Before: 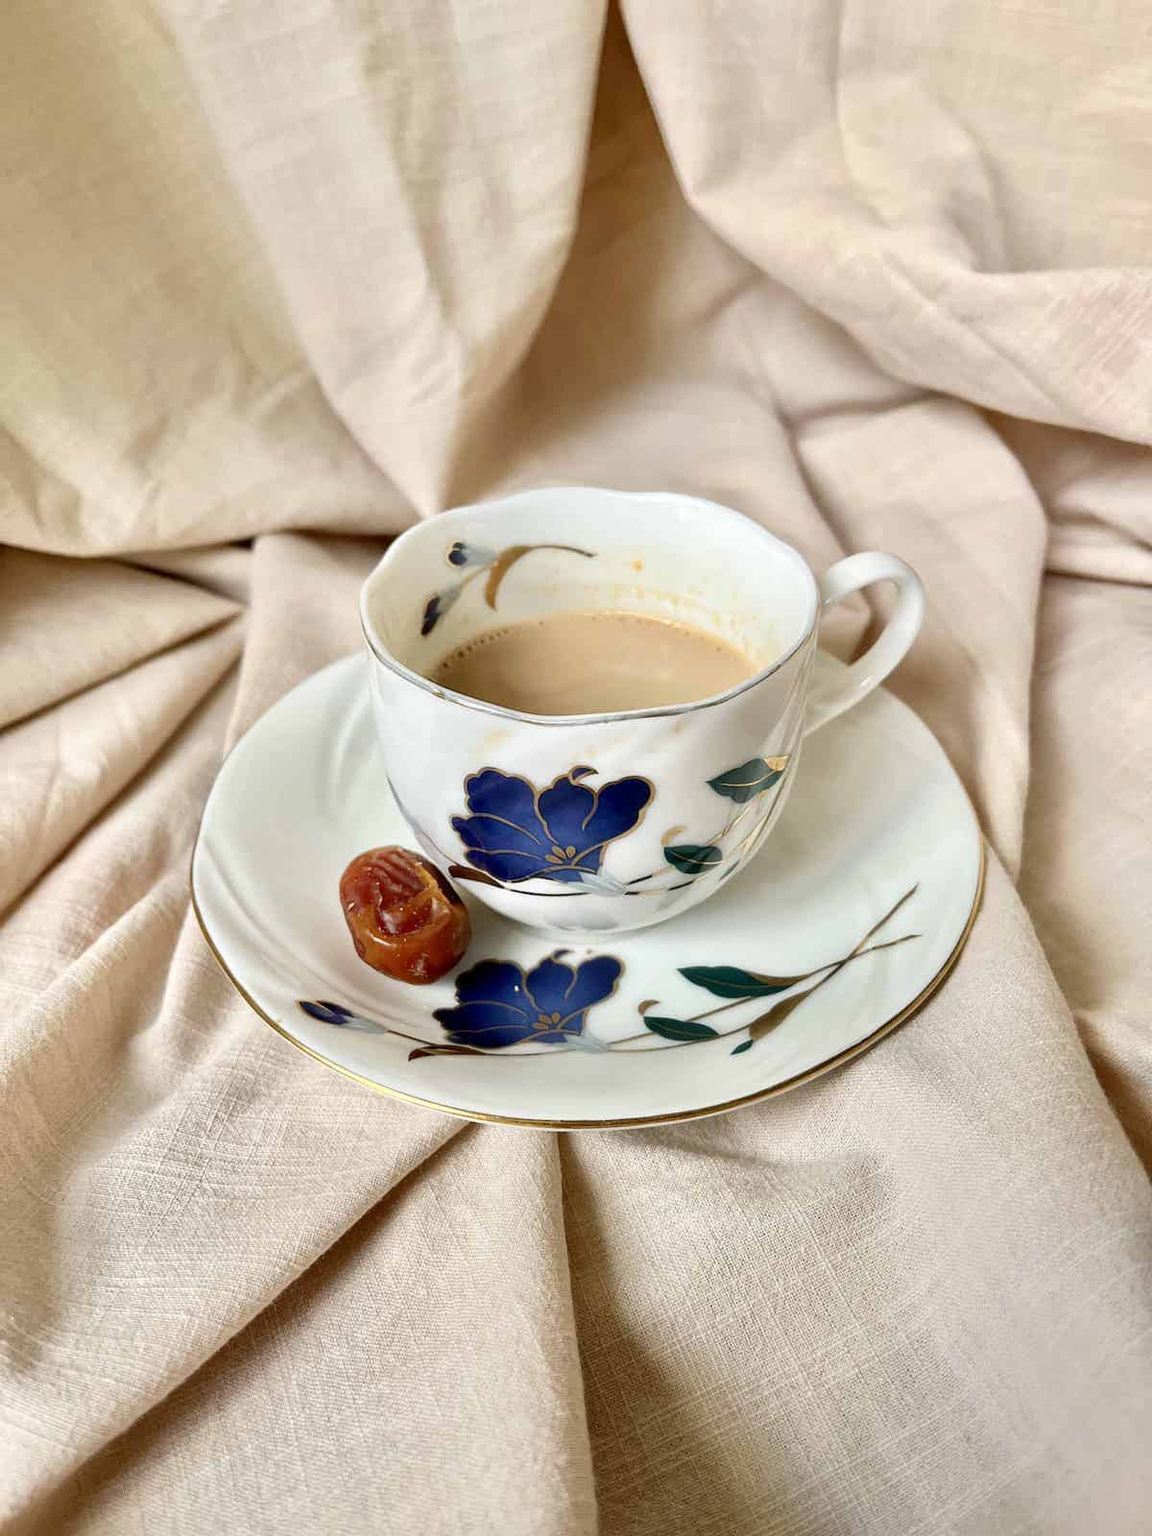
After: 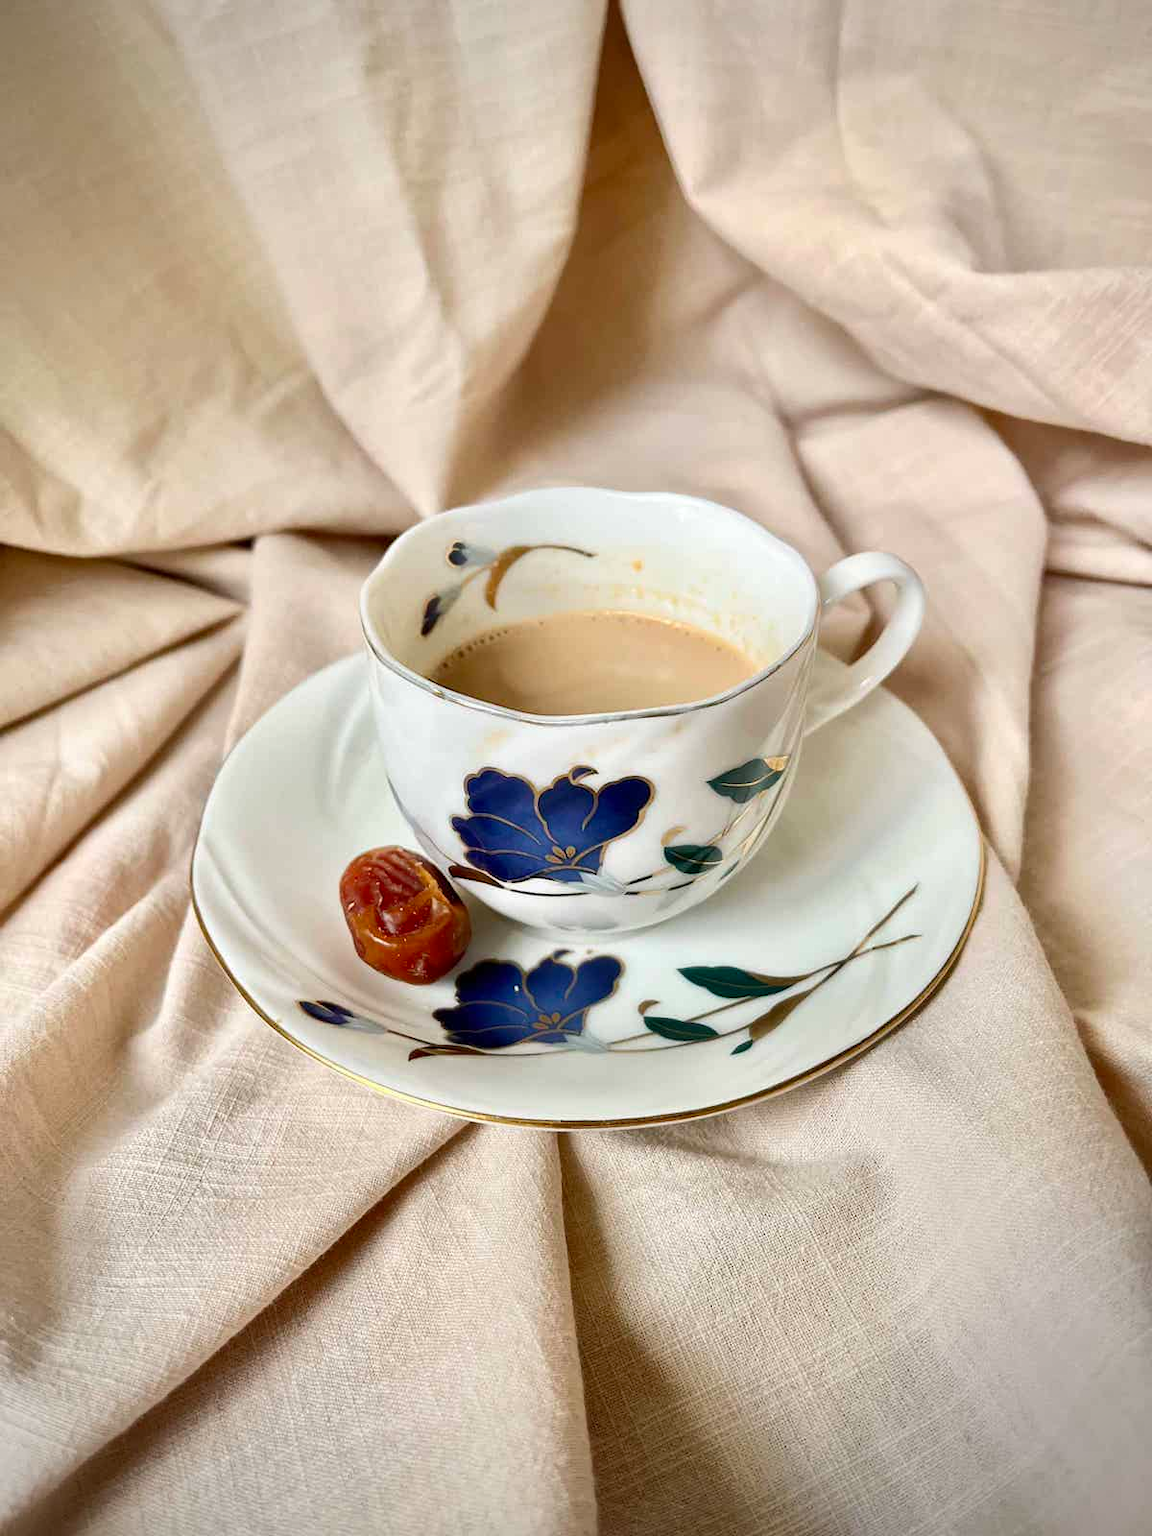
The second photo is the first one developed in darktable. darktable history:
vignetting: brightness -0.466, saturation -0.29
tone curve: curves: ch0 [(0, 0) (0.003, 0.003) (0.011, 0.01) (0.025, 0.023) (0.044, 0.042) (0.069, 0.065) (0.1, 0.094) (0.136, 0.128) (0.177, 0.167) (0.224, 0.211) (0.277, 0.261) (0.335, 0.315) (0.399, 0.375) (0.468, 0.441) (0.543, 0.543) (0.623, 0.623) (0.709, 0.709) (0.801, 0.801) (0.898, 0.898) (1, 1)], color space Lab, independent channels, preserve colors none
